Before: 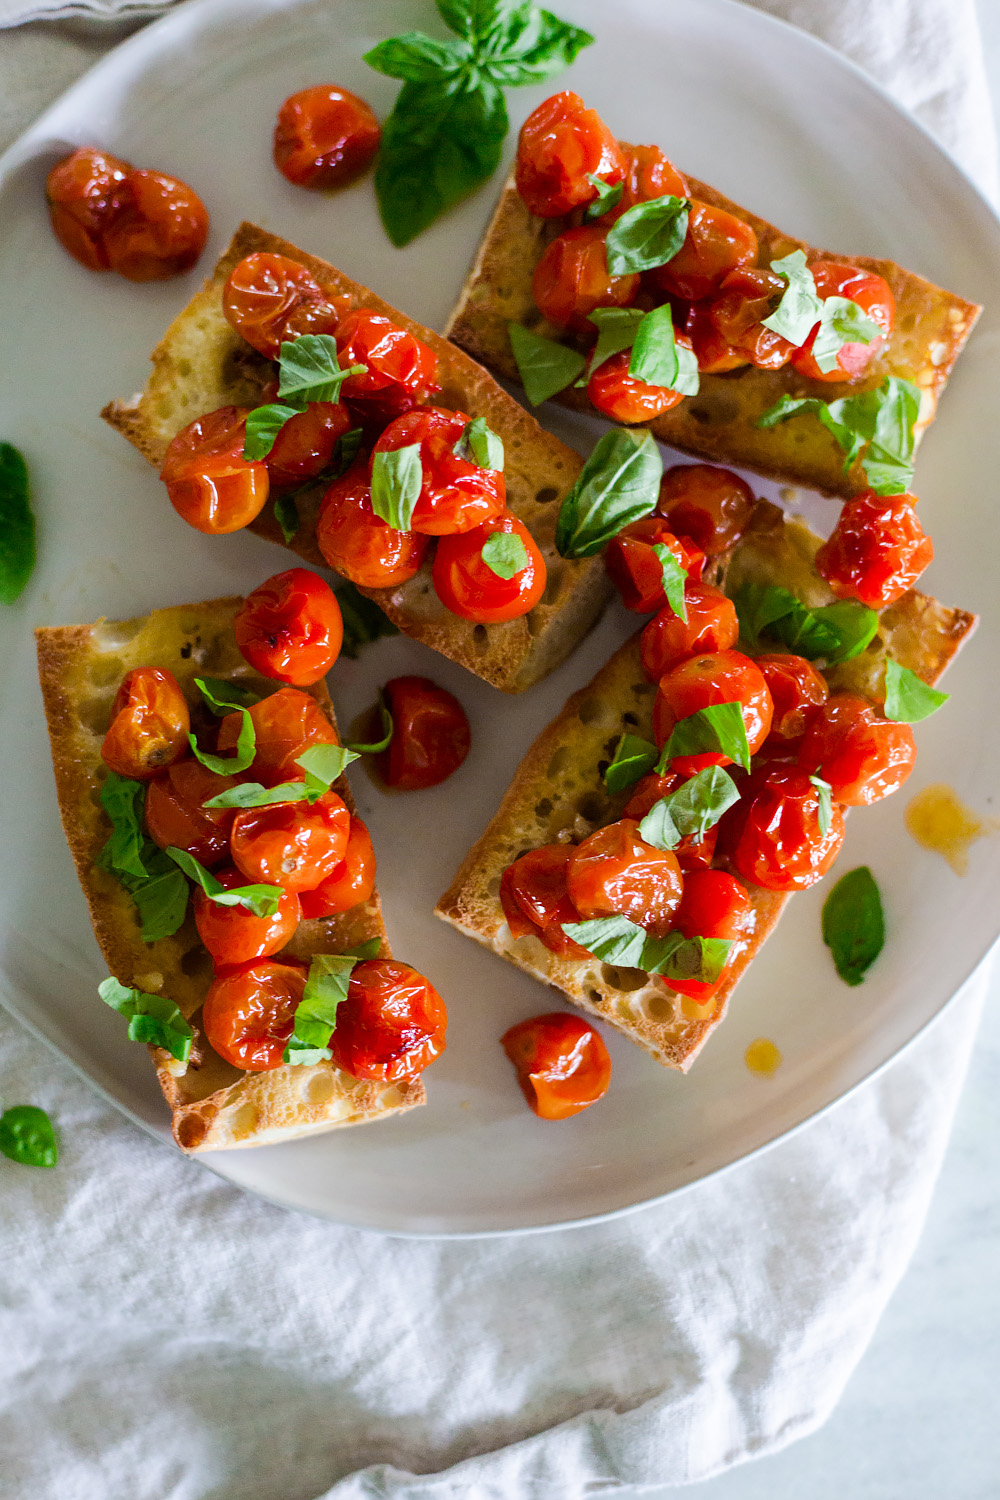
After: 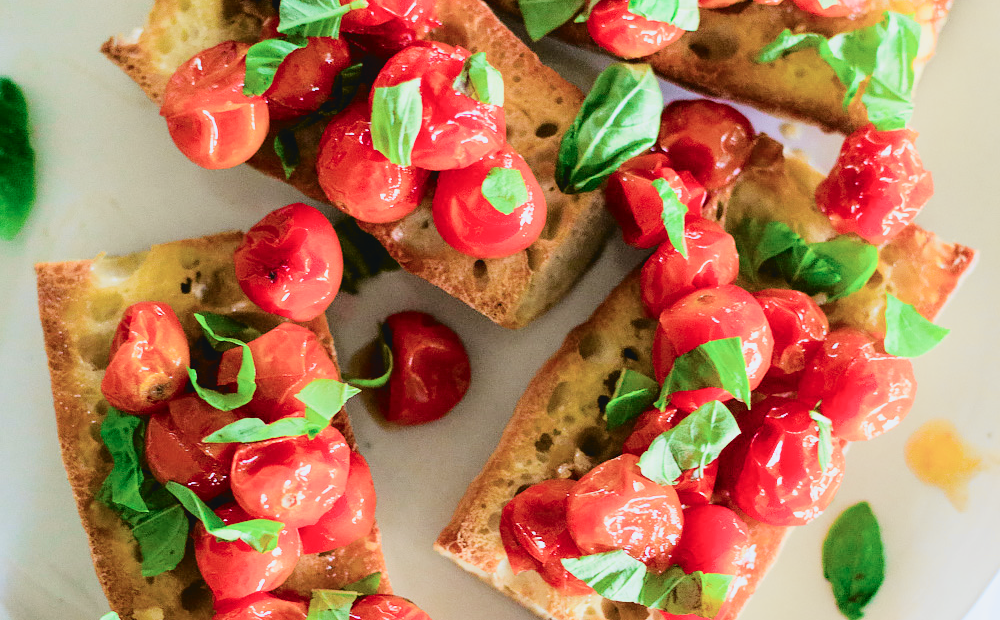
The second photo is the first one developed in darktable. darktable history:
crop and rotate: top 24.343%, bottom 34.26%
filmic rgb: black relative exposure -7.1 EV, white relative exposure 5.34 EV, threshold 6 EV, hardness 3.03, enable highlight reconstruction true
exposure: exposure 1.139 EV, compensate highlight preservation false
tone curve: curves: ch0 [(0, 0.039) (0.104, 0.103) (0.273, 0.267) (0.448, 0.487) (0.704, 0.761) (0.886, 0.922) (0.994, 0.971)]; ch1 [(0, 0) (0.335, 0.298) (0.446, 0.413) (0.485, 0.487) (0.515, 0.503) (0.566, 0.563) (0.641, 0.655) (1, 1)]; ch2 [(0, 0) (0.314, 0.301) (0.421, 0.411) (0.502, 0.494) (0.528, 0.54) (0.557, 0.559) (0.612, 0.605) (0.722, 0.686) (1, 1)], color space Lab, independent channels, preserve colors none
